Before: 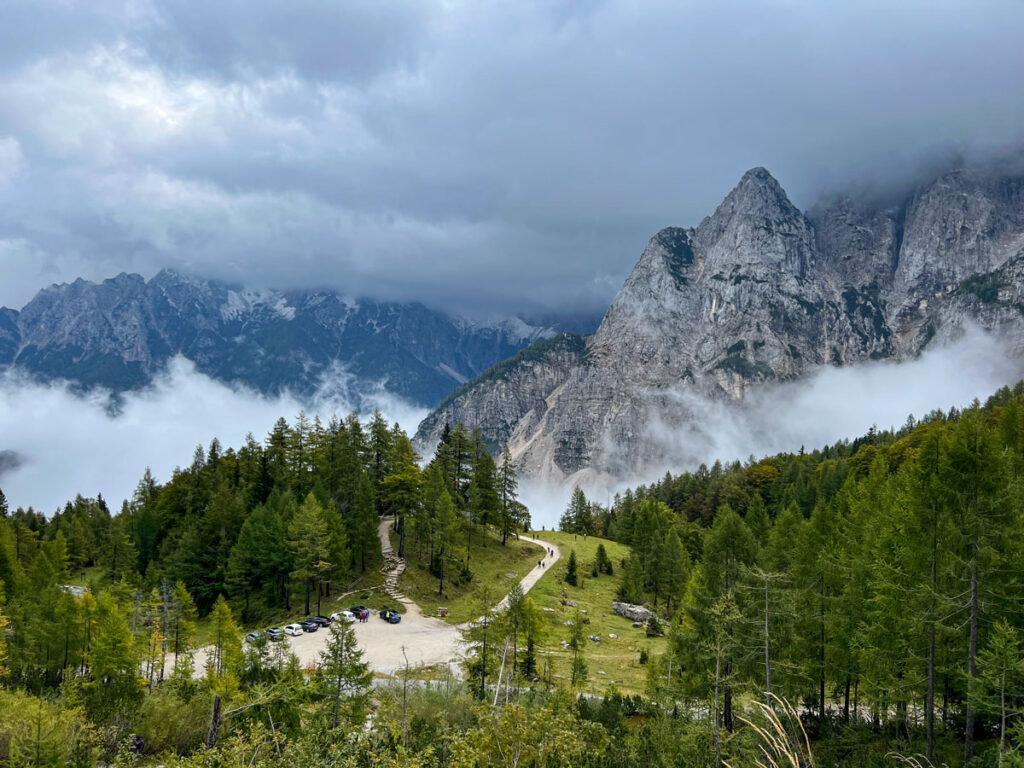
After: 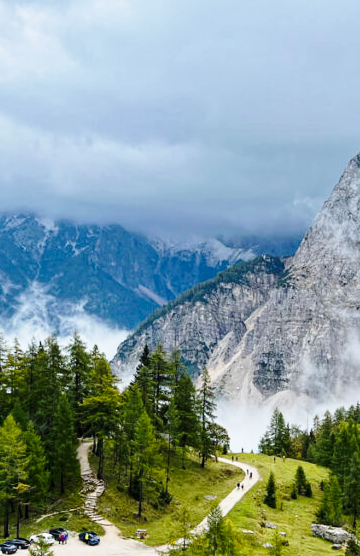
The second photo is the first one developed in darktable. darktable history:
base curve: curves: ch0 [(0, 0) (0.028, 0.03) (0.121, 0.232) (0.46, 0.748) (0.859, 0.968) (1, 1)], preserve colors none
exposure: black level correction 0.001, exposure -0.125 EV, compensate exposure bias true, compensate highlight preservation false
crop and rotate: left 29.476%, top 10.214%, right 35.32%, bottom 17.333%
